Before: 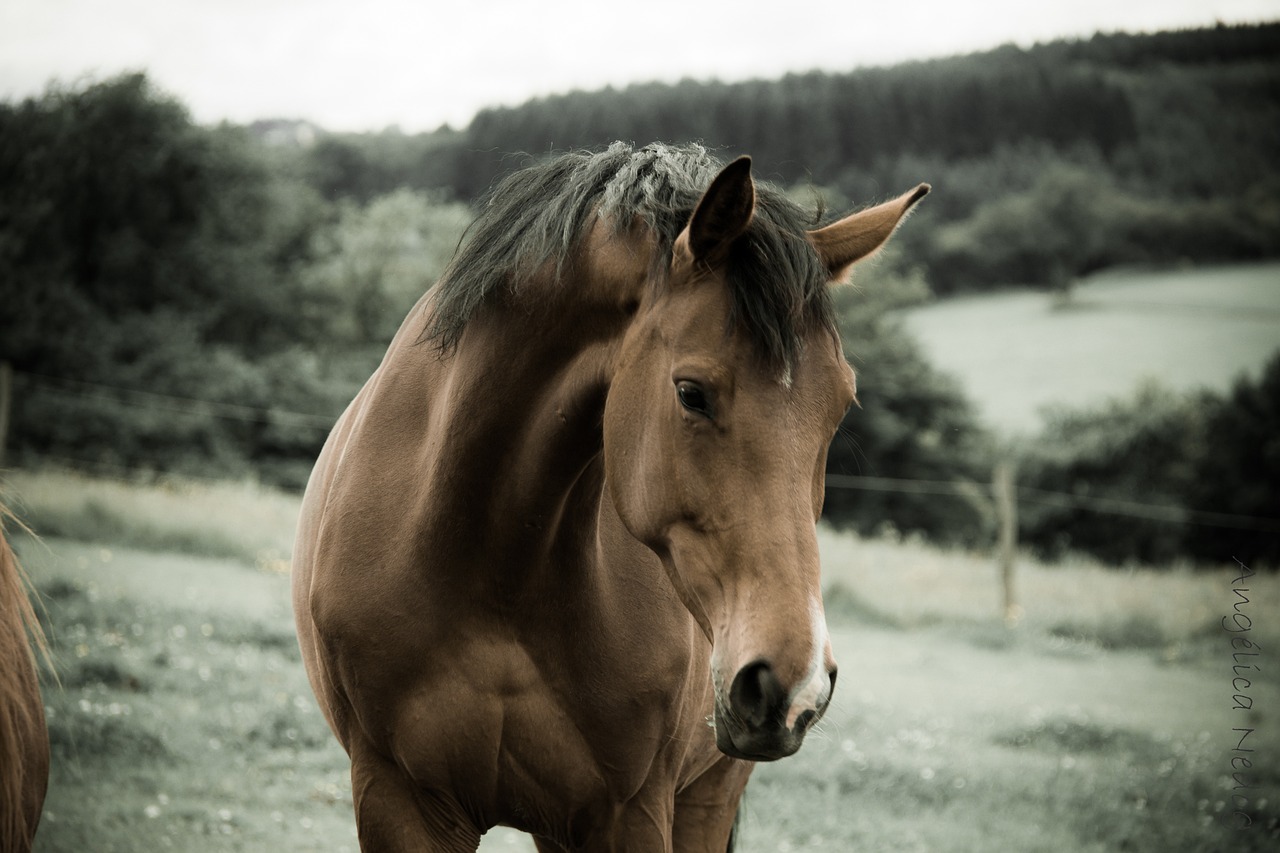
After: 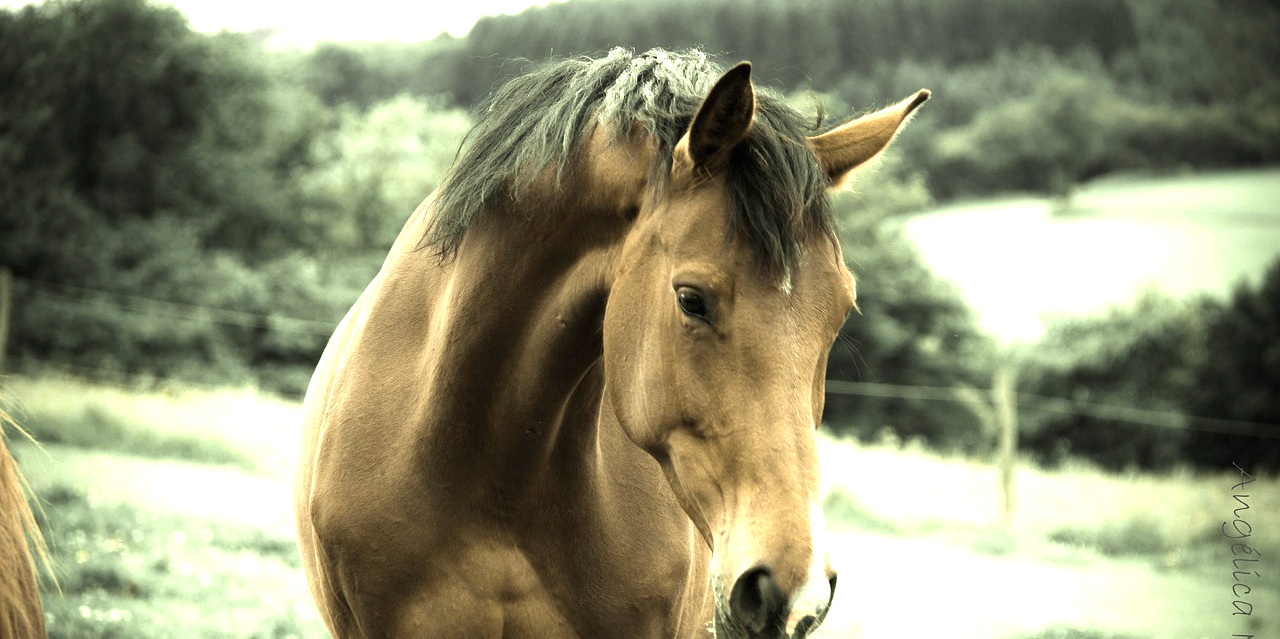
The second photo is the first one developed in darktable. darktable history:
color correction: highlights a* -5.94, highlights b* 11.19
crop: top 11.038%, bottom 13.962%
exposure: black level correction 0, exposure 1.45 EV, compensate exposure bias true, compensate highlight preservation false
